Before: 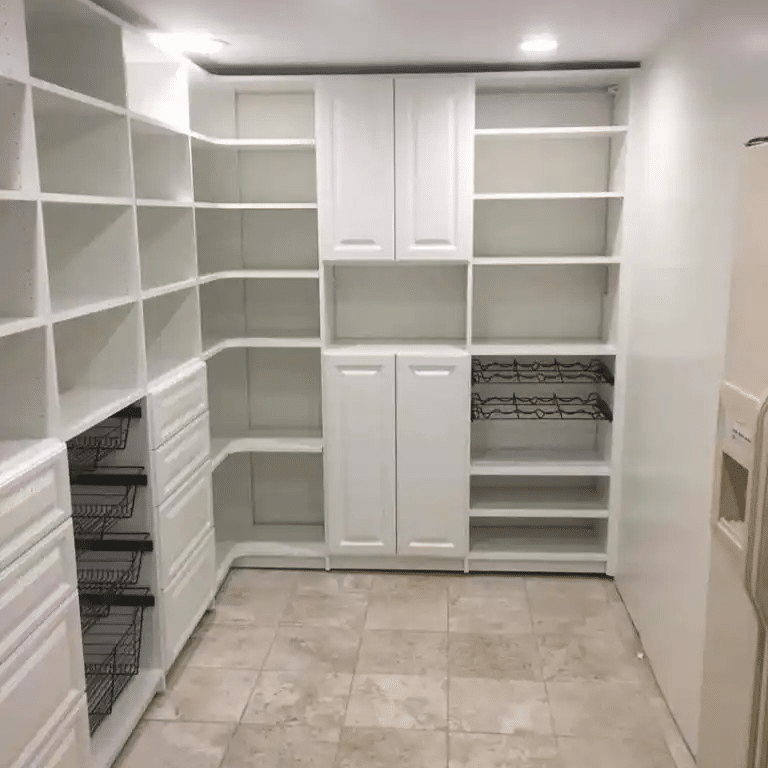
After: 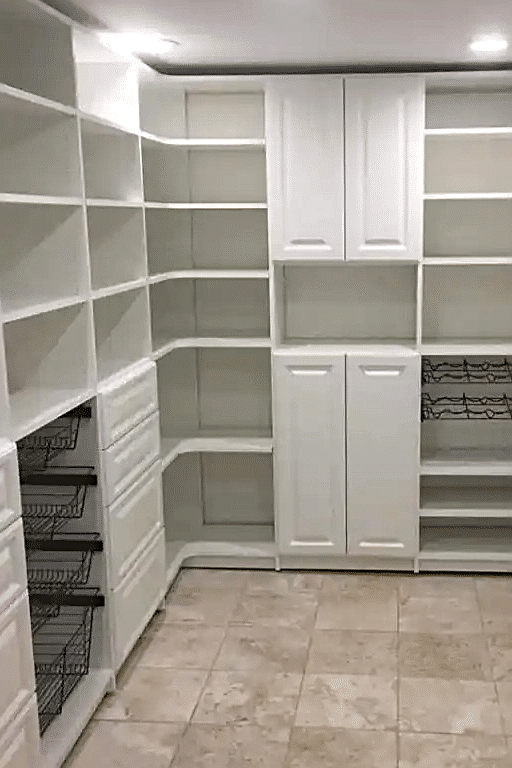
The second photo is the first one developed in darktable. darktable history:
crop and rotate: left 6.617%, right 26.717%
haze removal: compatibility mode true, adaptive false
sharpen: on, module defaults
